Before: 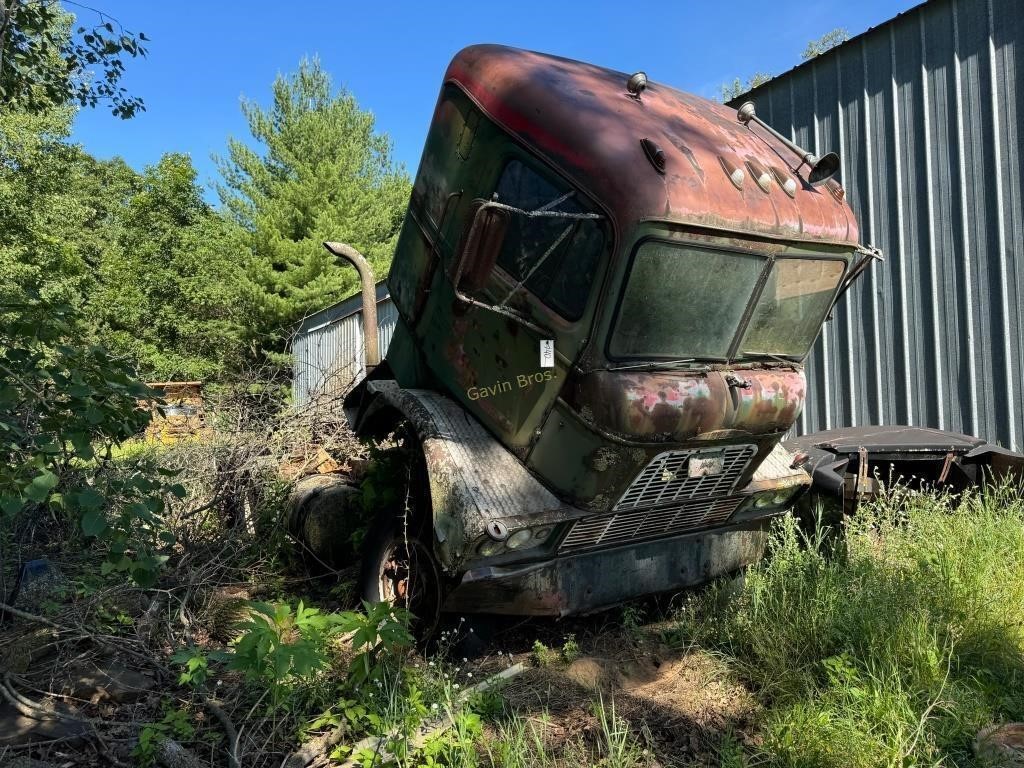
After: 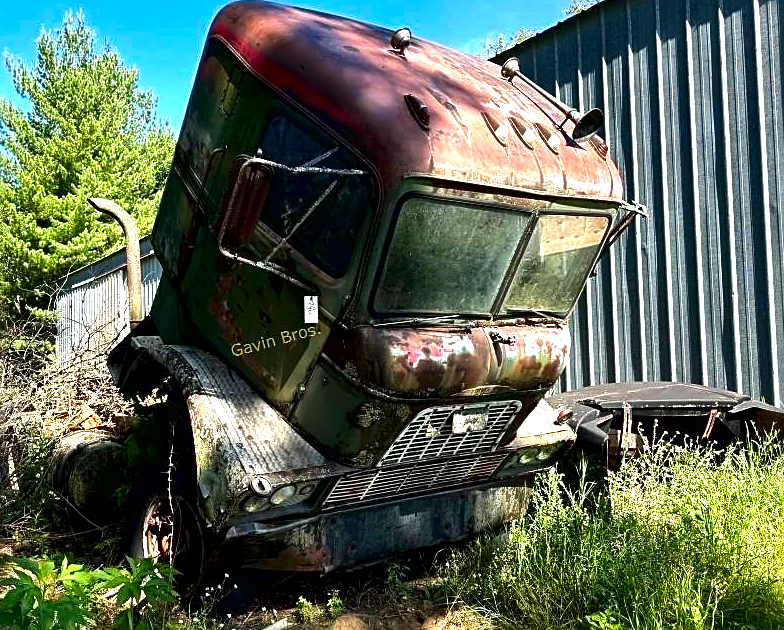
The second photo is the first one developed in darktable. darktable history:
local contrast: mode bilateral grid, contrast 25, coarseness 60, detail 151%, midtone range 0.2
contrast brightness saturation: brightness -0.25, saturation 0.2
crop: left 23.095%, top 5.827%, bottom 11.854%
sharpen: on, module defaults
exposure: black level correction 0, exposure 1.1 EV, compensate exposure bias true, compensate highlight preservation false
